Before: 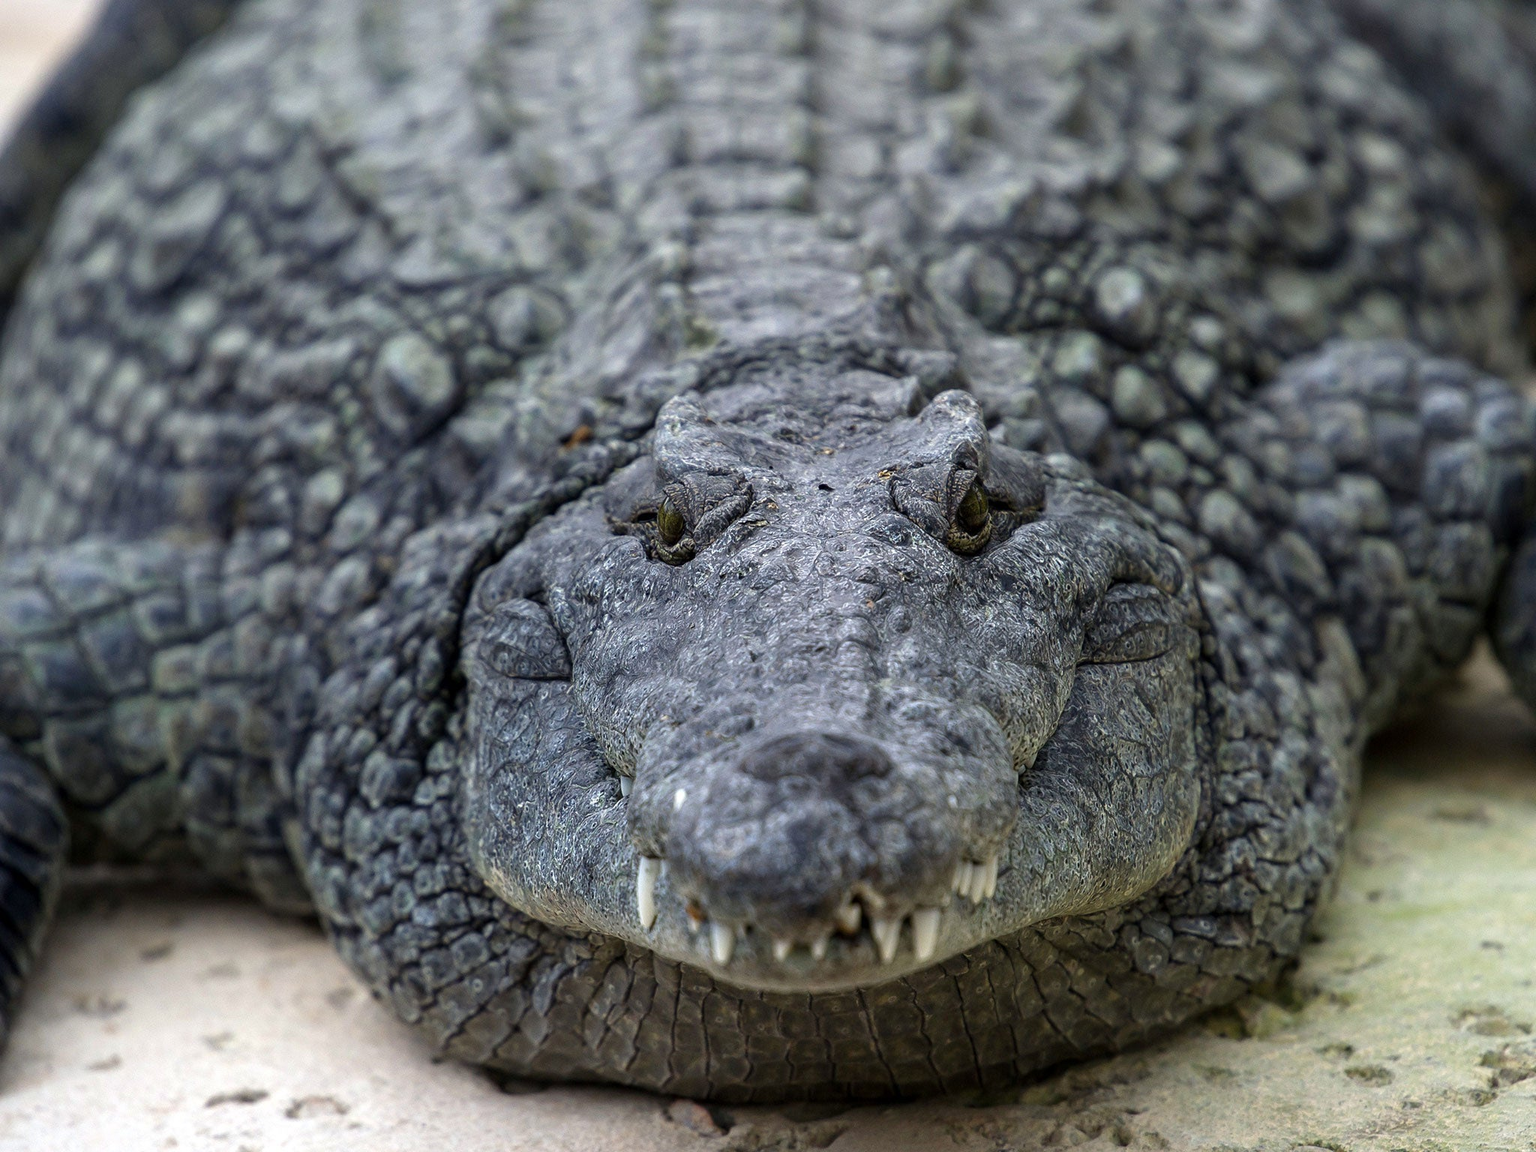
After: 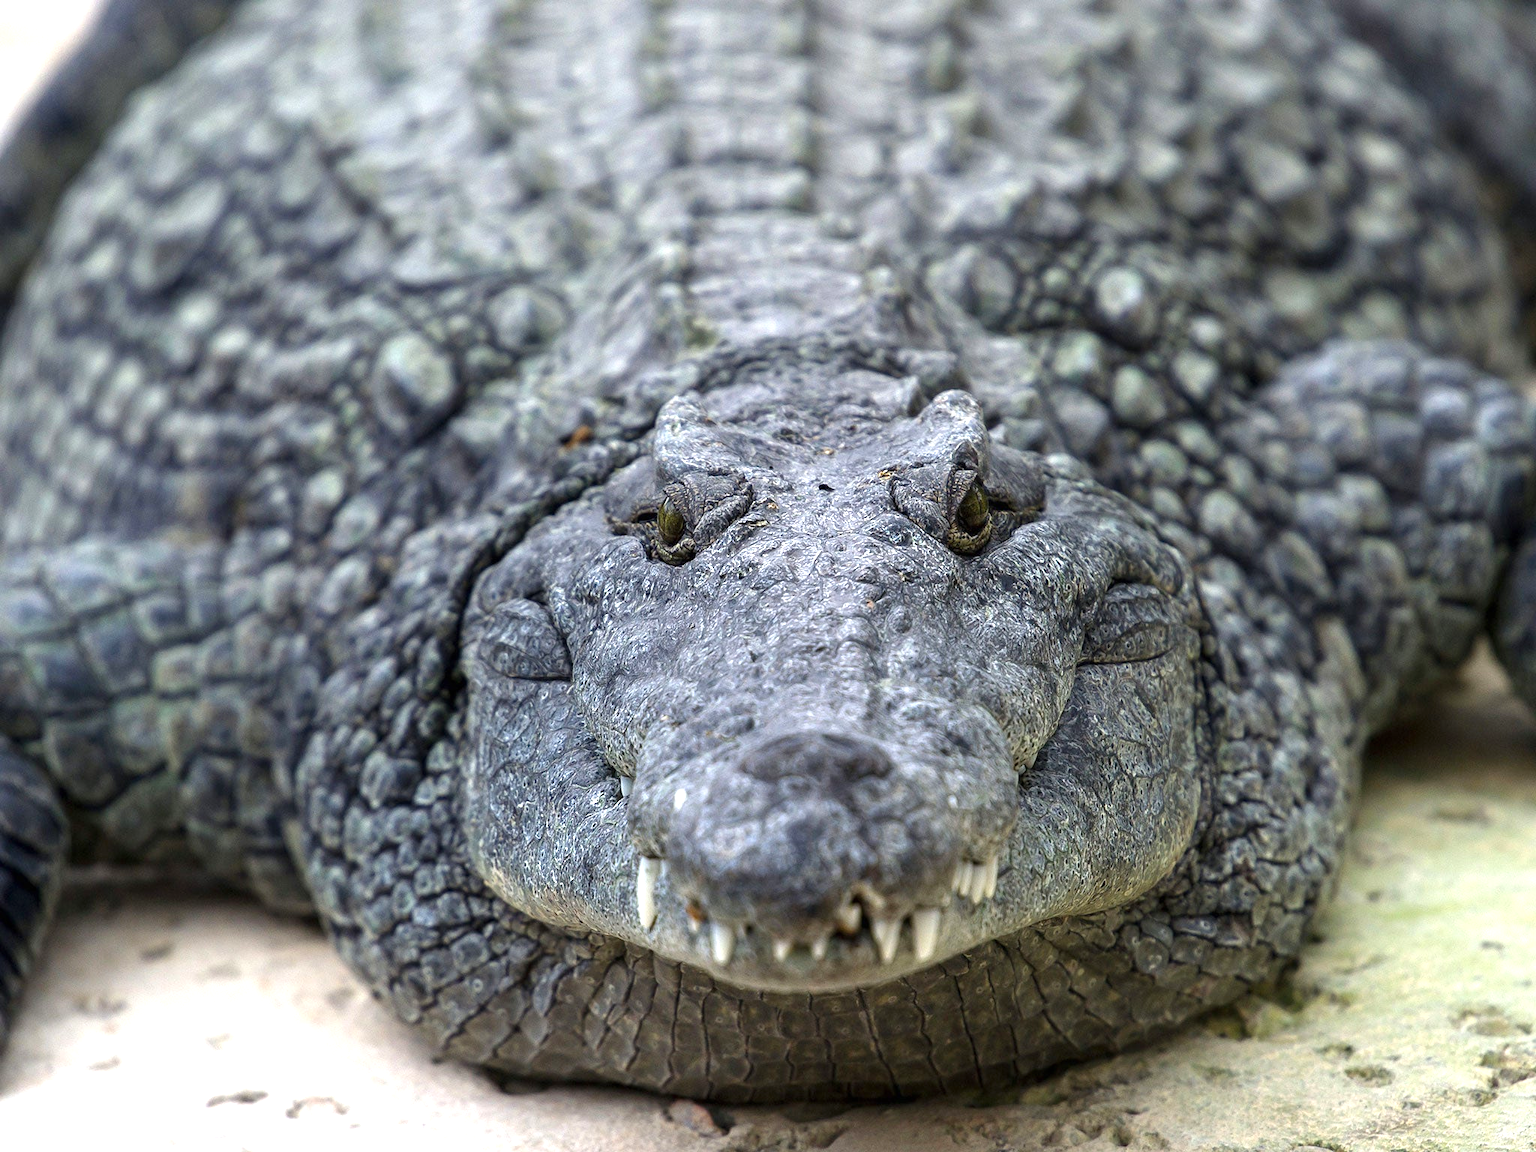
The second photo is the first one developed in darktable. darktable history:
shadows and highlights: radius 331.33, shadows 54.7, highlights -99.13, compress 94.34%, soften with gaussian
exposure: black level correction 0, exposure 0.701 EV, compensate highlight preservation false
